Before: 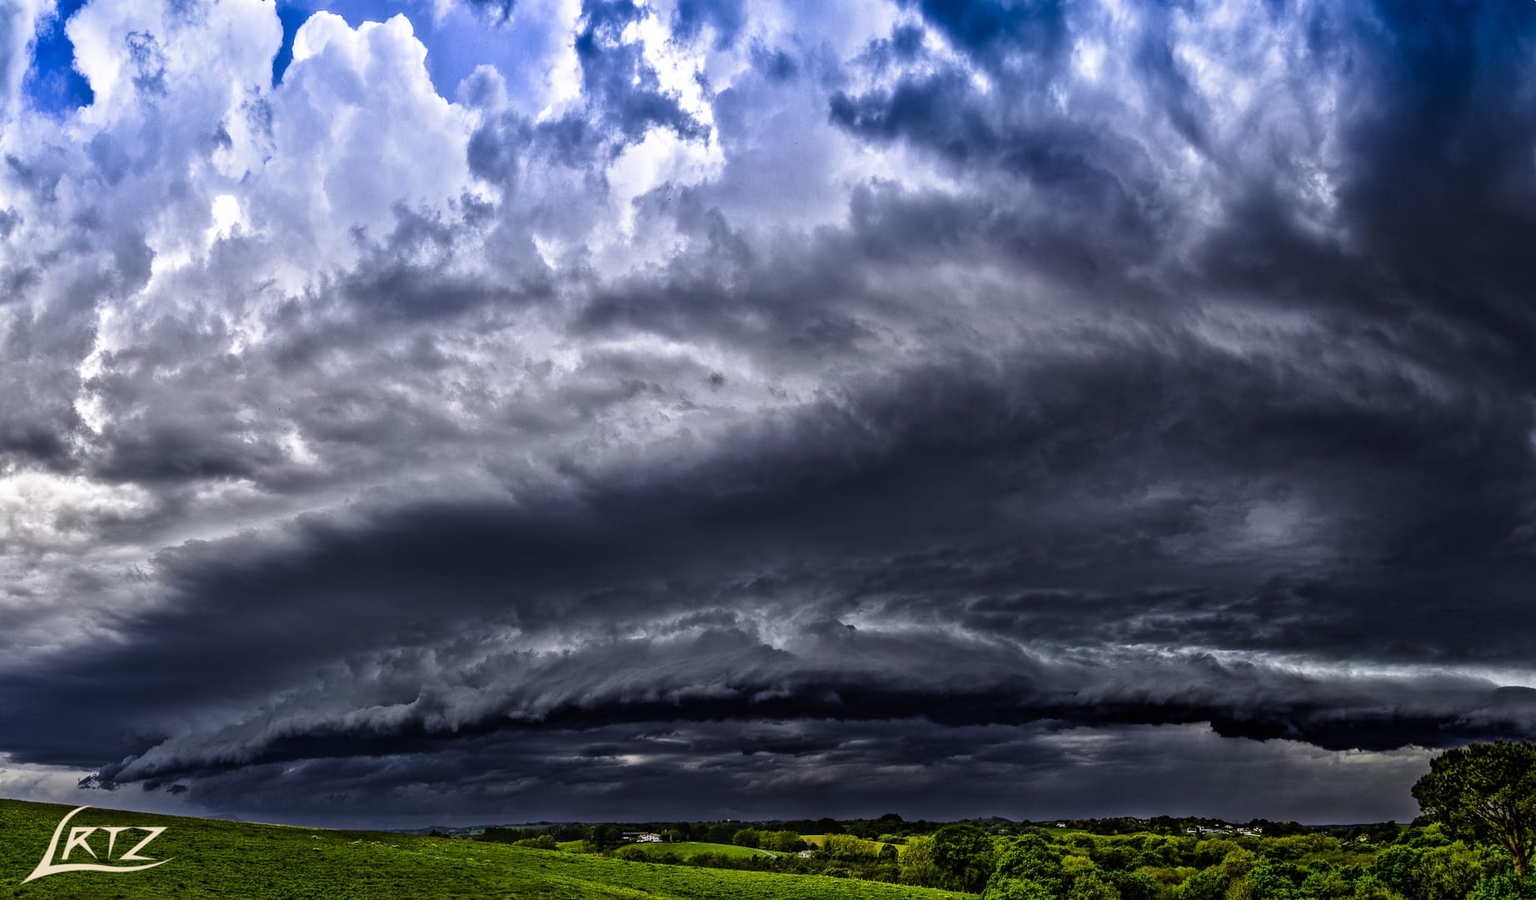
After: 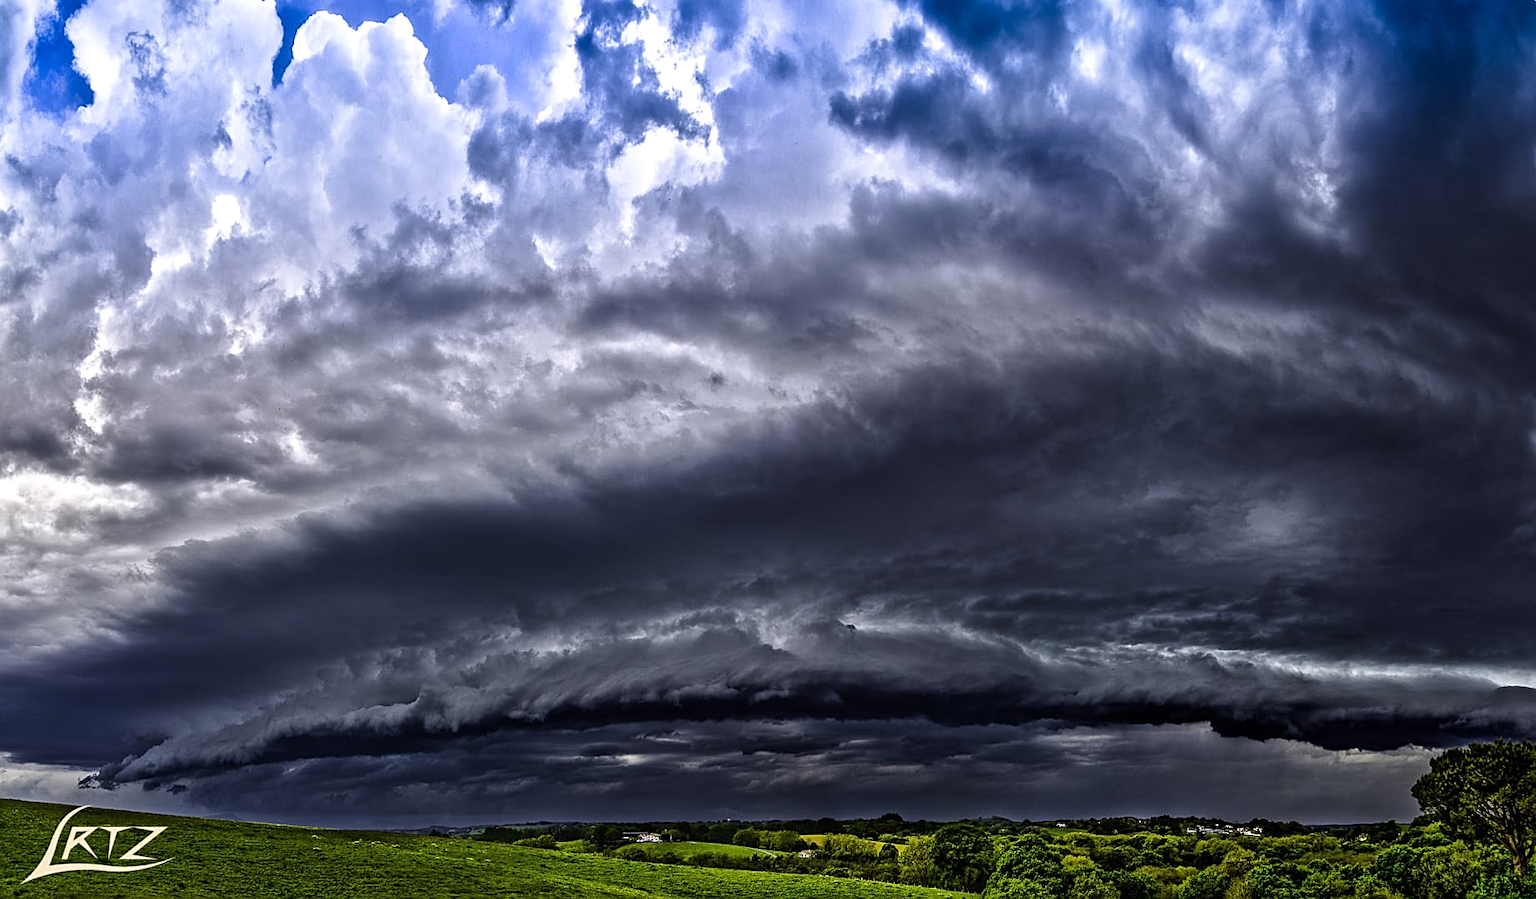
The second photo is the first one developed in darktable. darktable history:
sharpen: on, module defaults
exposure: exposure 0.153 EV, compensate exposure bias true, compensate highlight preservation false
